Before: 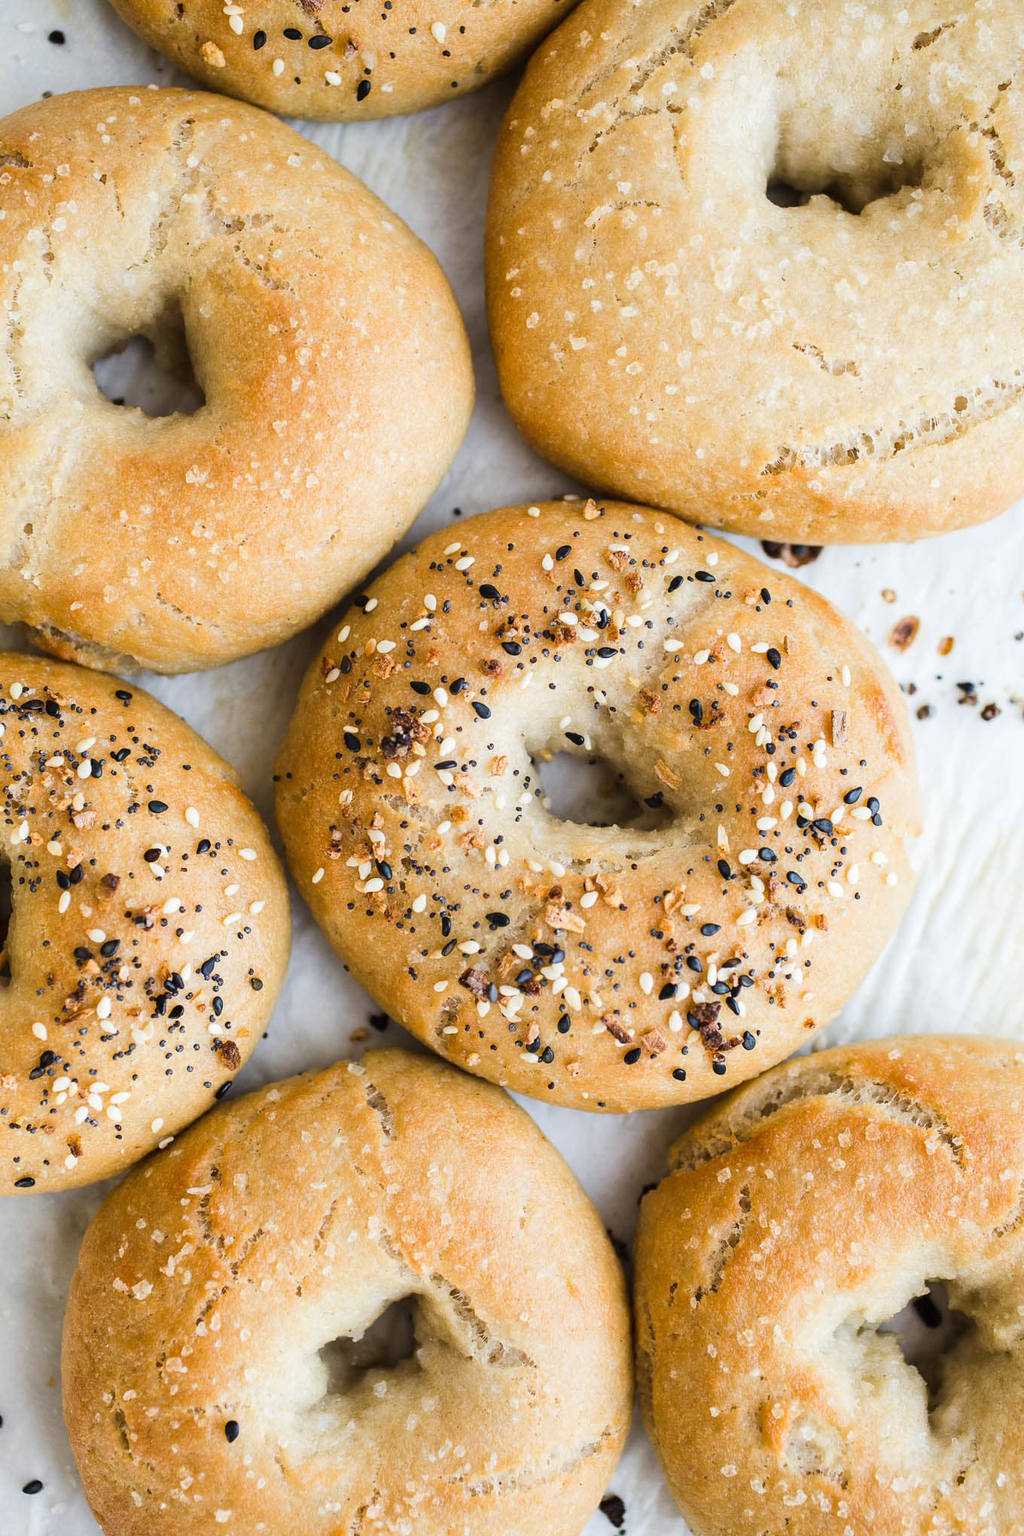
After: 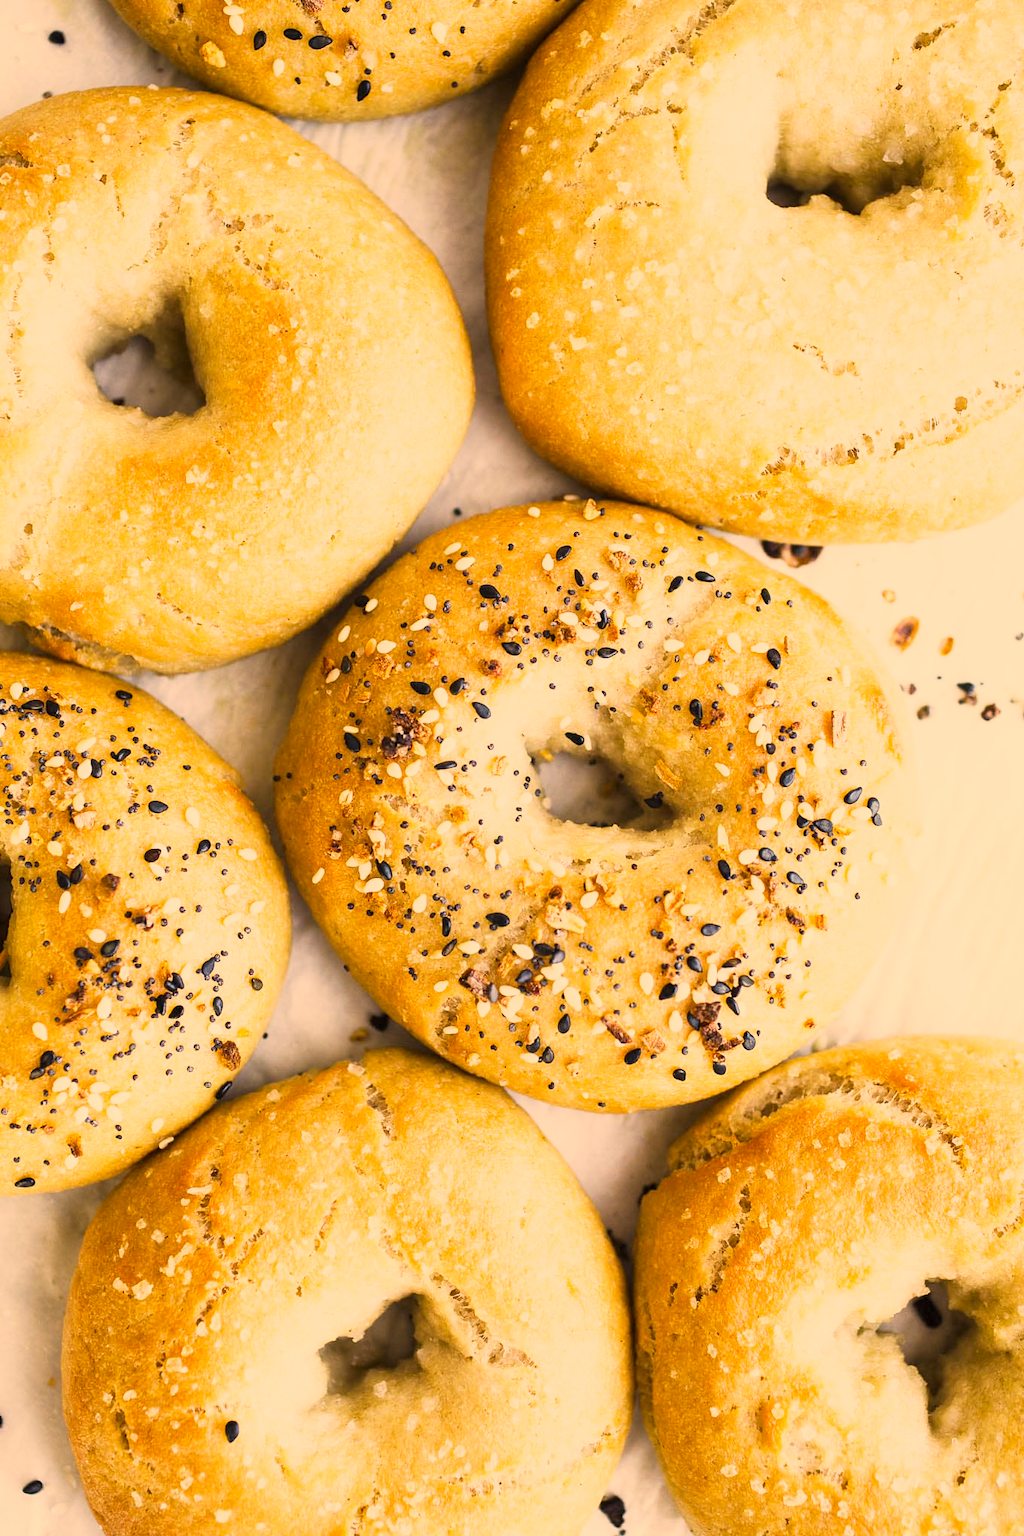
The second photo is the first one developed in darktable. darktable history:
color correction: highlights a* 15, highlights b* 31.55
base curve: curves: ch0 [(0, 0) (0.088, 0.125) (0.176, 0.251) (0.354, 0.501) (0.613, 0.749) (1, 0.877)], preserve colors none
